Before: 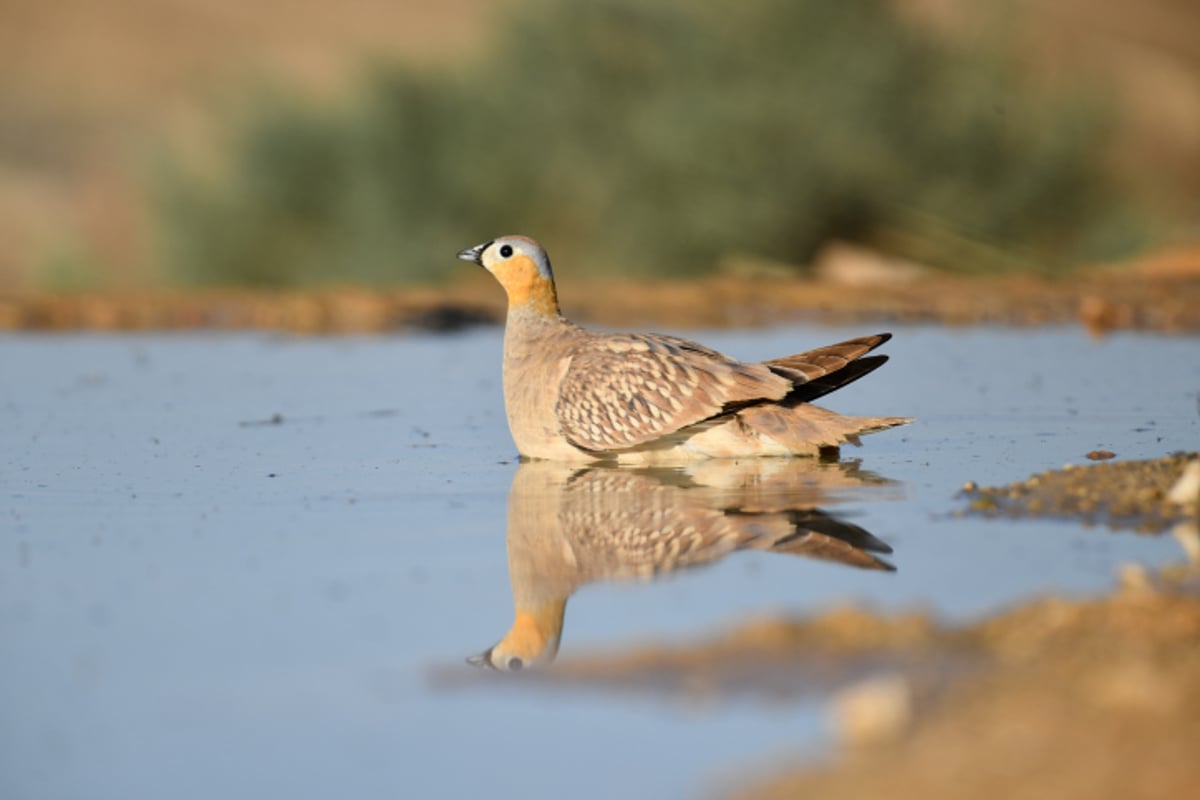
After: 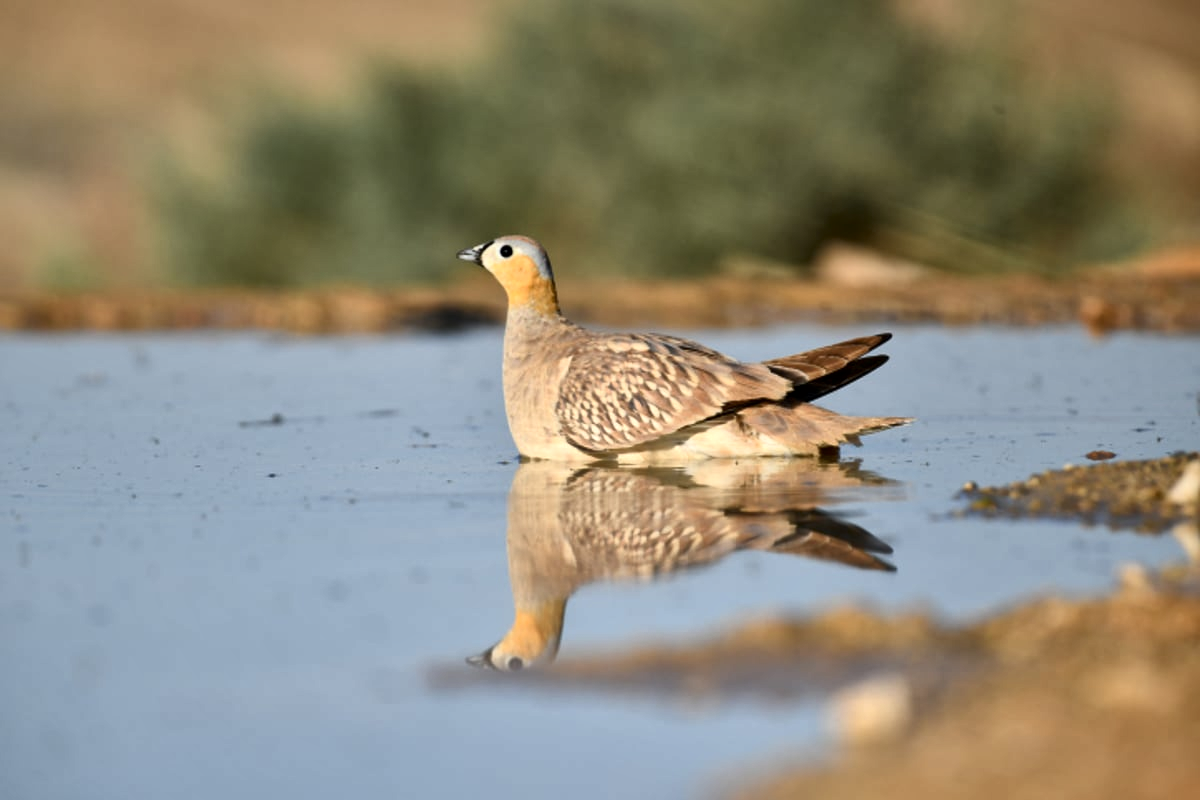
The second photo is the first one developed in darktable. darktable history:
local contrast: mode bilateral grid, contrast 20, coarseness 49, detail 161%, midtone range 0.2
